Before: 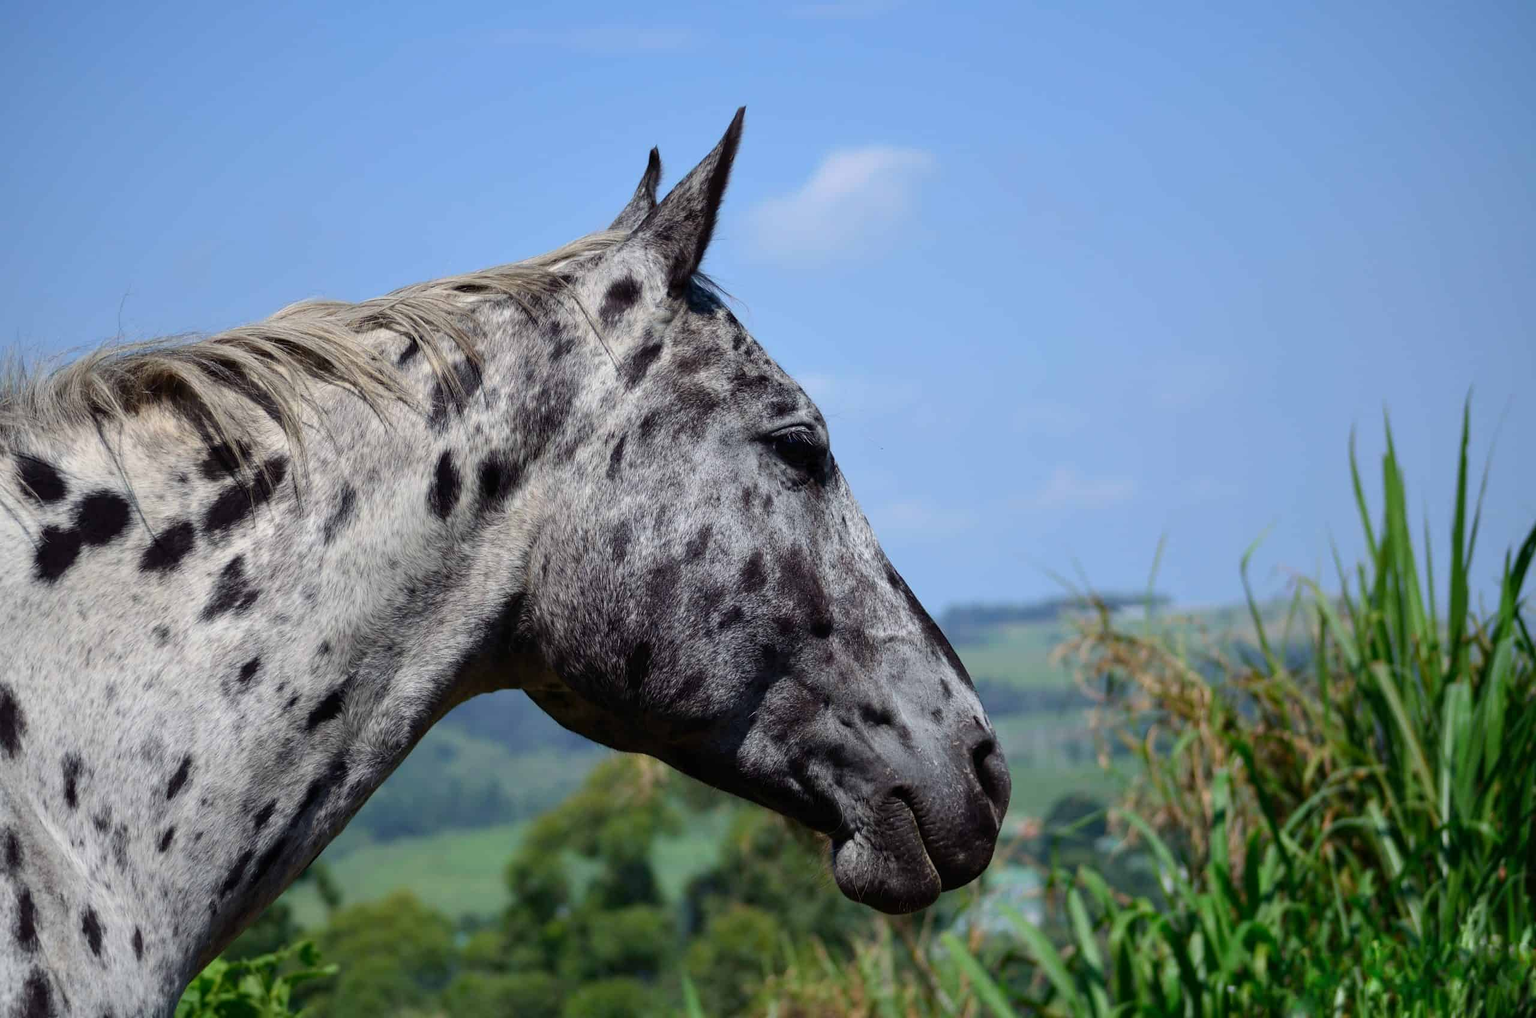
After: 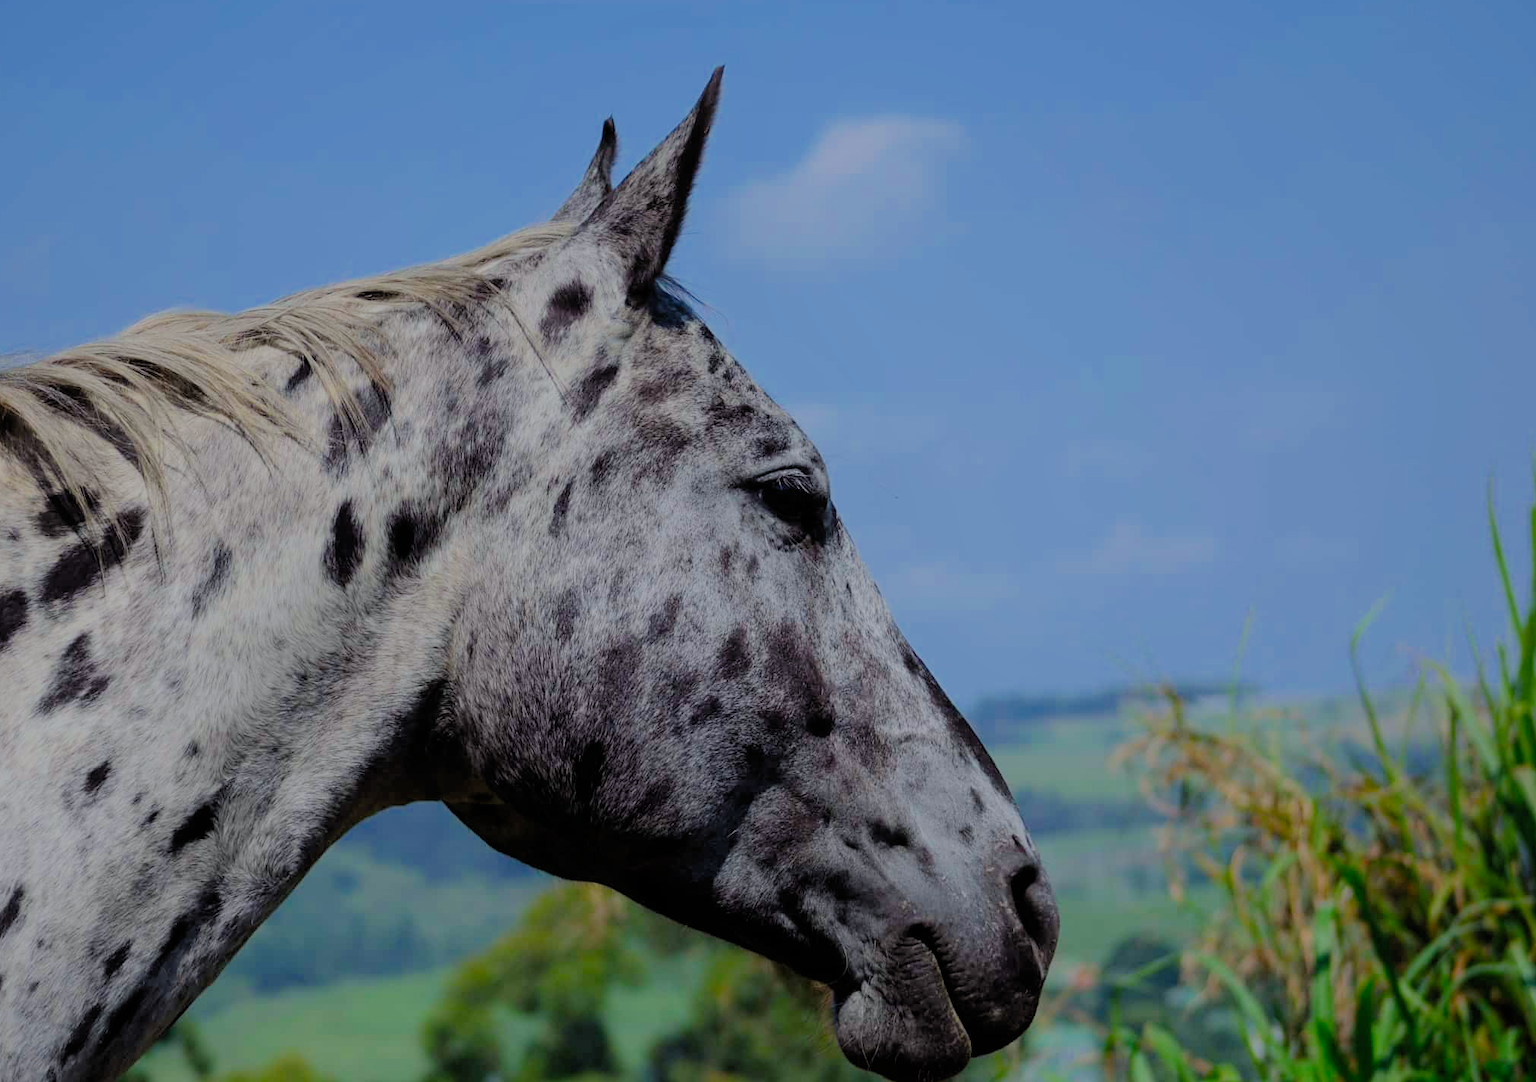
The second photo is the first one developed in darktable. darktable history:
crop: left 11.225%, top 5.381%, right 9.565%, bottom 10.314%
filmic rgb: white relative exposure 8 EV, threshold 3 EV, hardness 2.44, latitude 10.07%, contrast 0.72, highlights saturation mix 10%, shadows ↔ highlights balance 1.38%, color science v4 (2020), enable highlight reconstruction true
white balance: red 0.986, blue 1.01
shadows and highlights: shadows -40.15, highlights 62.88, soften with gaussian
